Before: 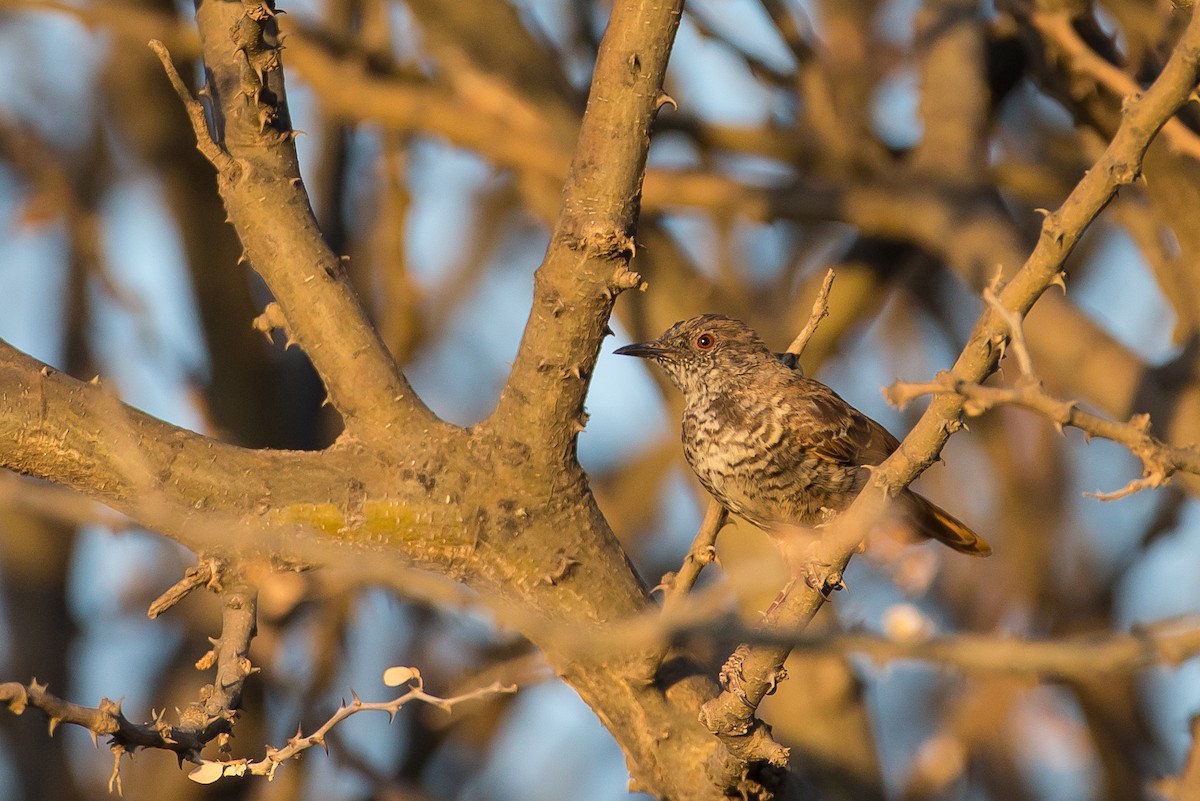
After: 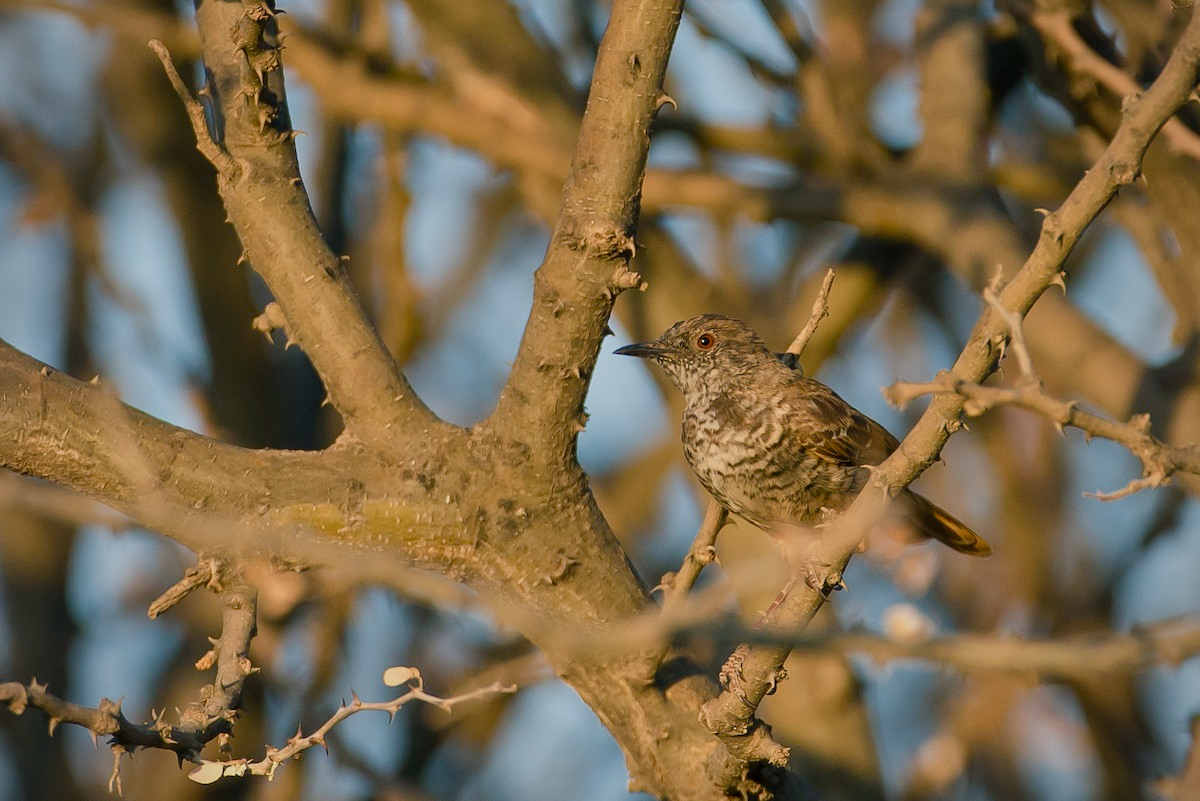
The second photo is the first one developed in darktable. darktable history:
vignetting: fall-off radius 81.95%, brightness -0.58, saturation -0.256
tone equalizer: -8 EV -0.002 EV, -7 EV 0.003 EV, -6 EV -0.011 EV, -5 EV 0.019 EV, -4 EV -0.013 EV, -3 EV 0.031 EV, -2 EV -0.089 EV, -1 EV -0.301 EV, +0 EV -0.604 EV
color balance rgb: shadows lift › luminance -7.542%, shadows lift › chroma 2.15%, shadows lift › hue 167.97°, power › chroma 0.523%, power › hue 215.4°, perceptual saturation grading › global saturation 0.501%, perceptual saturation grading › highlights -25.806%, perceptual saturation grading › shadows 29.785%
